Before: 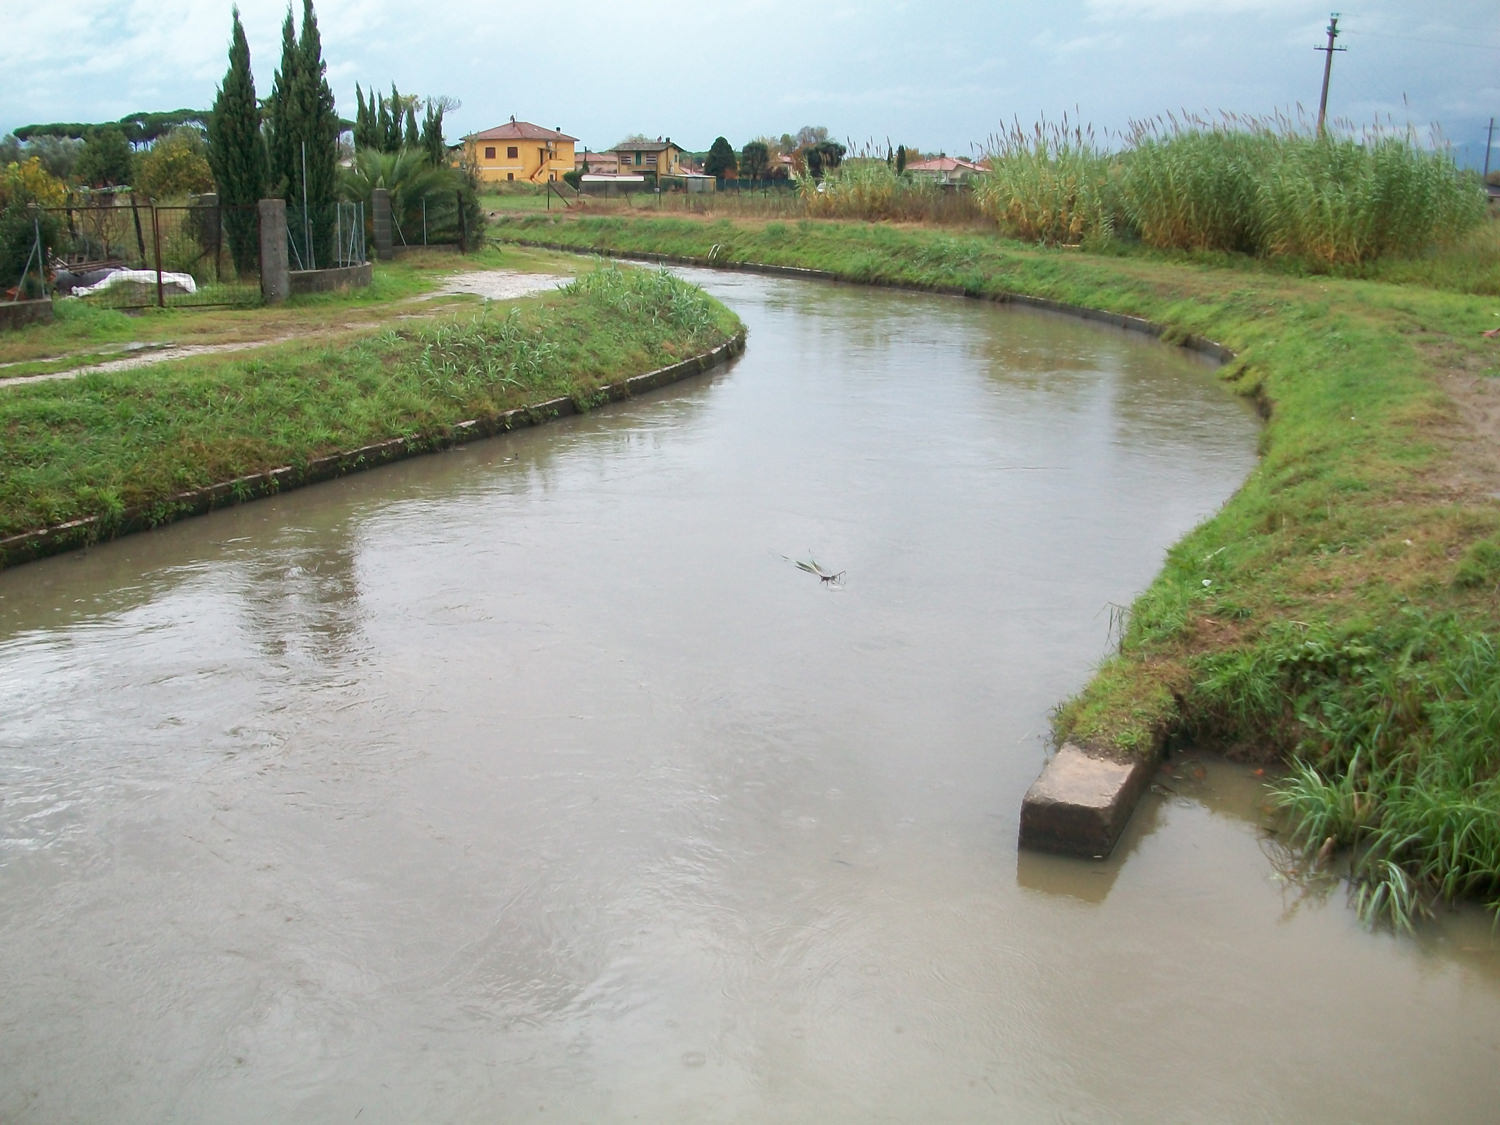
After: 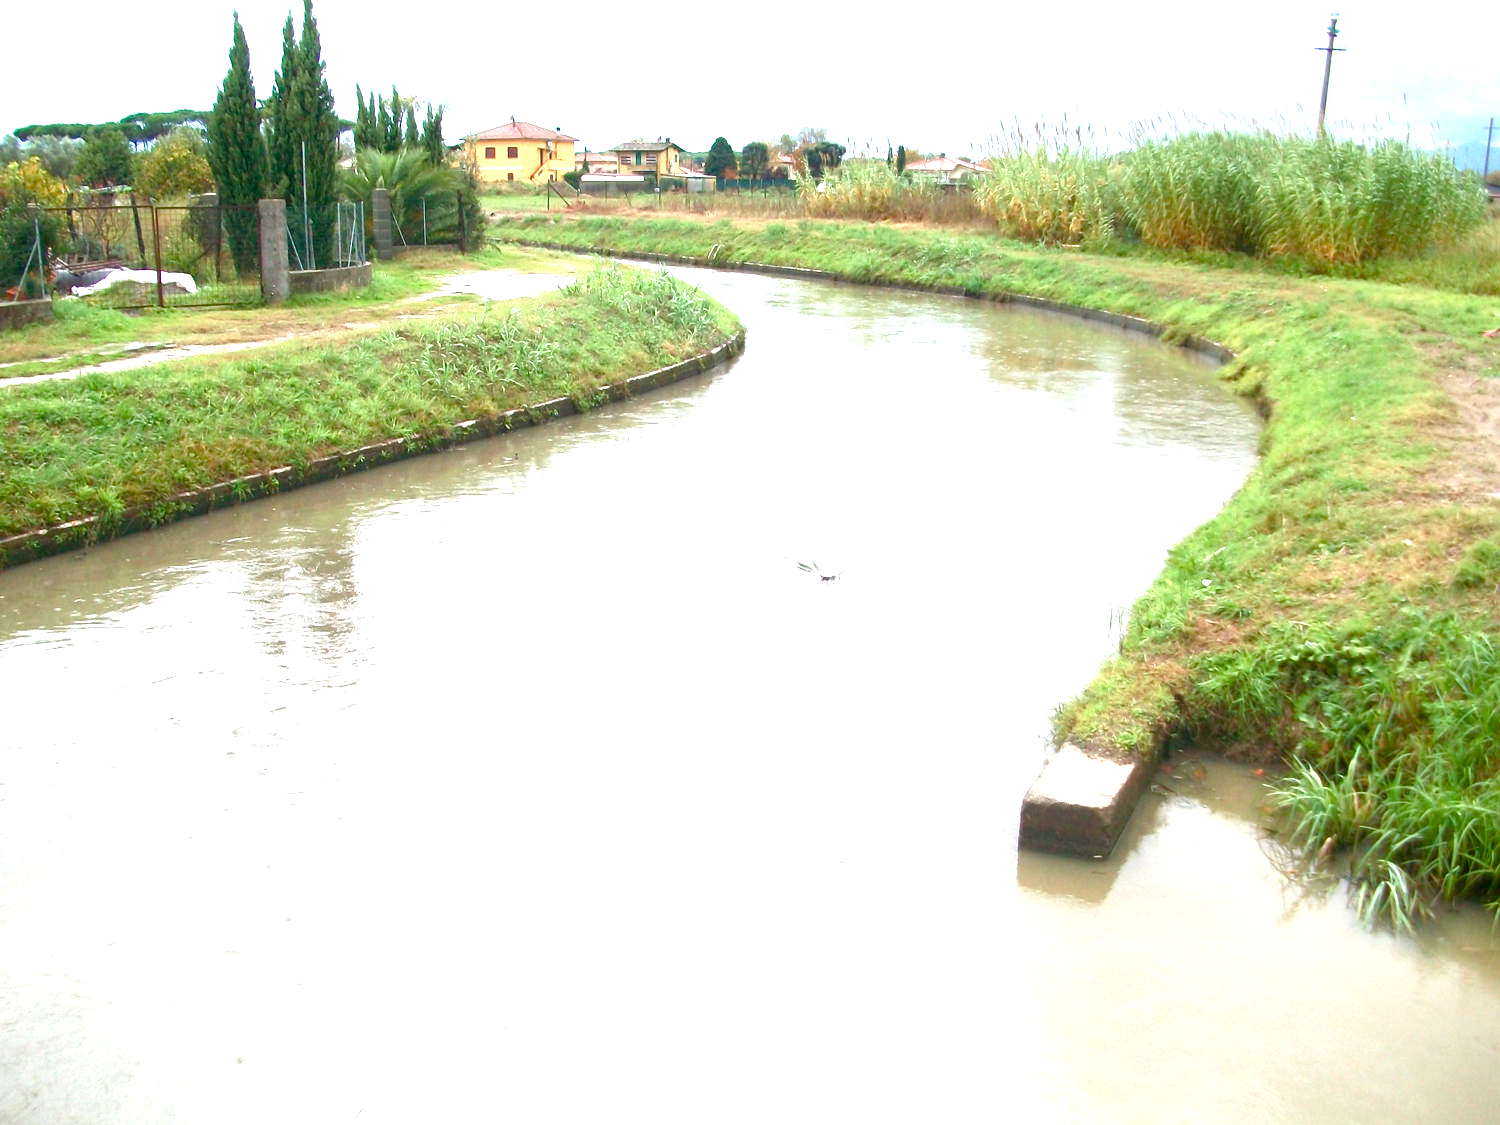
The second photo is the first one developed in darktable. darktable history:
color balance rgb: perceptual saturation grading › global saturation 25%, perceptual saturation grading › highlights -50%, perceptual saturation grading › shadows 30%, perceptual brilliance grading › global brilliance 12%, global vibrance 20%
exposure: black level correction 0, exposure 1 EV, compensate exposure bias true, compensate highlight preservation false
